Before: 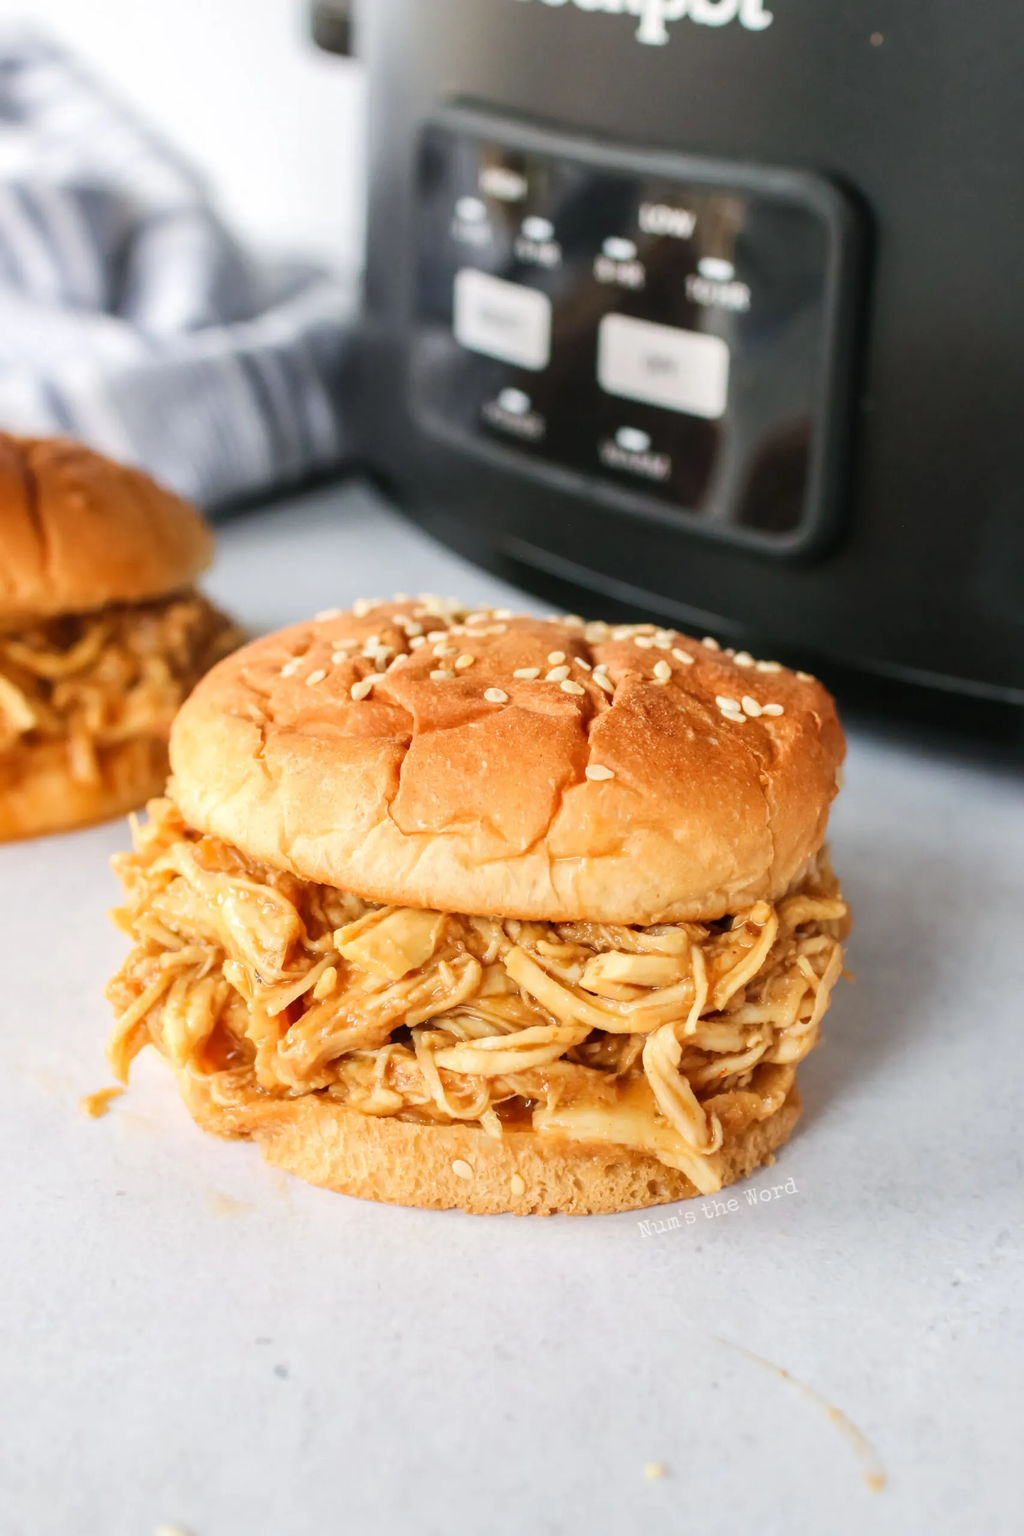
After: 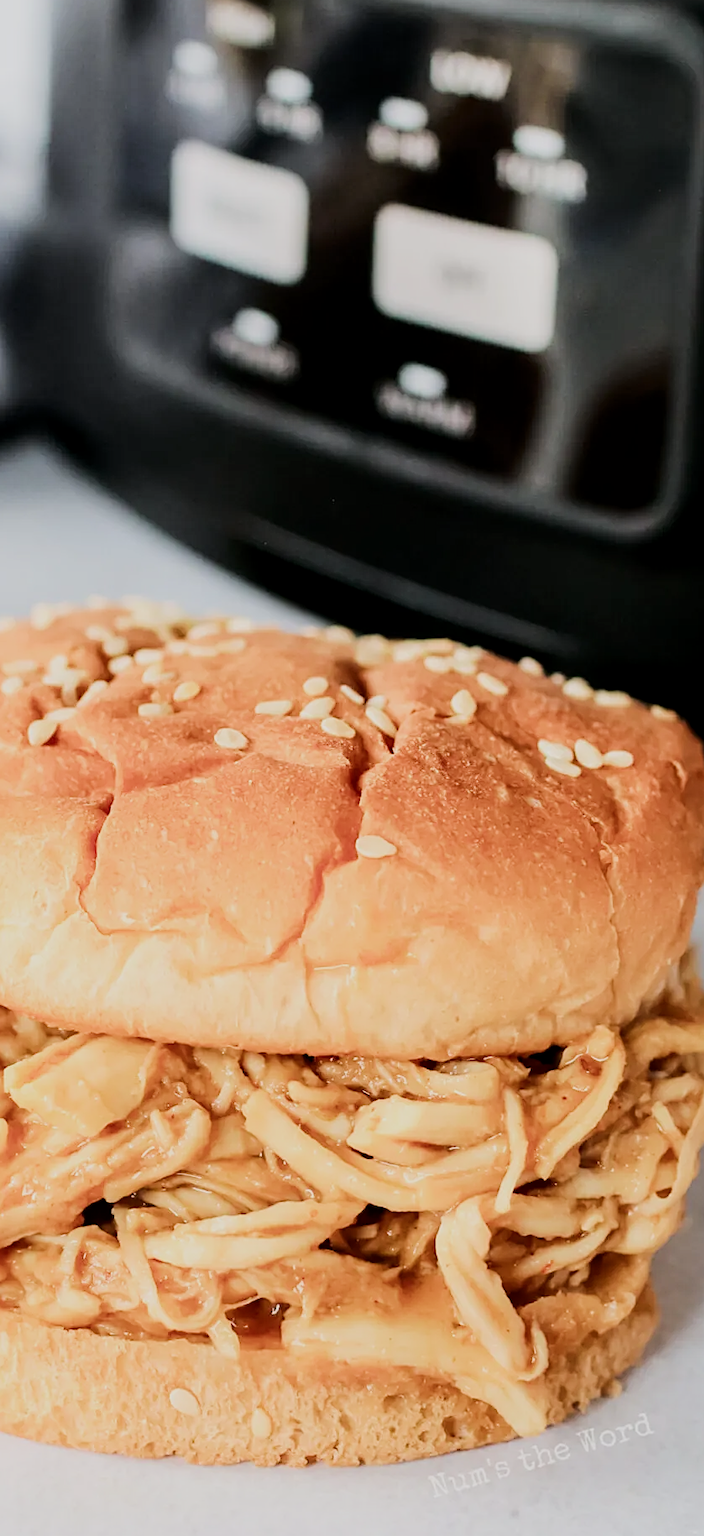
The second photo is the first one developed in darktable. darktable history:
filmic rgb: black relative exposure -7.65 EV, white relative exposure 4.56 EV, hardness 3.61, contrast 1.06, color science v4 (2020)
crop: left 32.349%, top 10.922%, right 18.463%, bottom 17.581%
tone curve: curves: ch0 [(0.029, 0) (0.134, 0.063) (0.249, 0.198) (0.378, 0.365) (0.499, 0.529) (1, 1)], color space Lab, independent channels, preserve colors none
sharpen: on, module defaults
